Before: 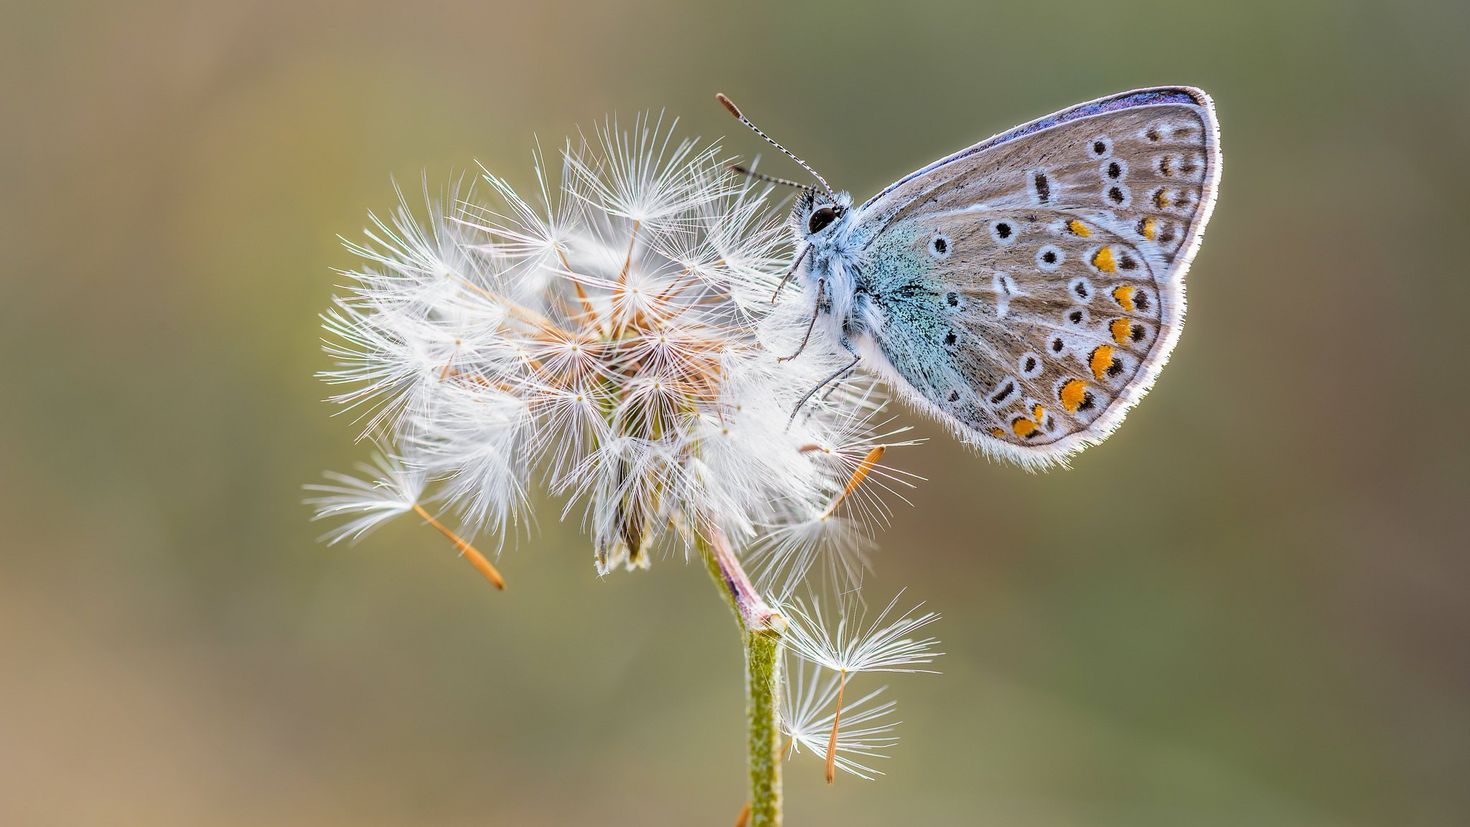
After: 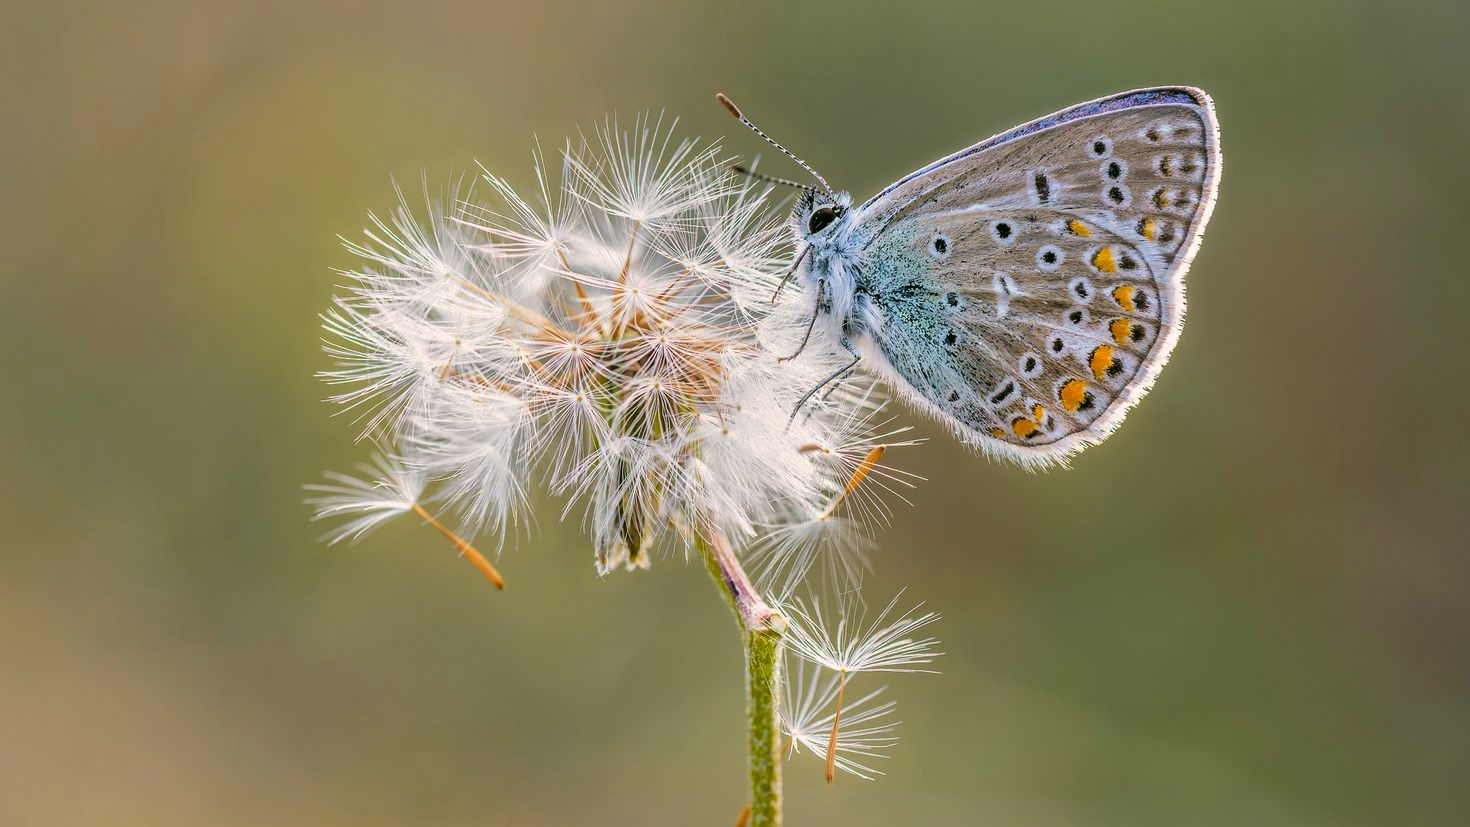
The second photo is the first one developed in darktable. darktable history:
color correction: highlights a* 4.13, highlights b* 4.96, shadows a* -7.27, shadows b* 4.82
base curve: curves: ch0 [(0, 0) (0.74, 0.67) (1, 1)], preserve colors none
